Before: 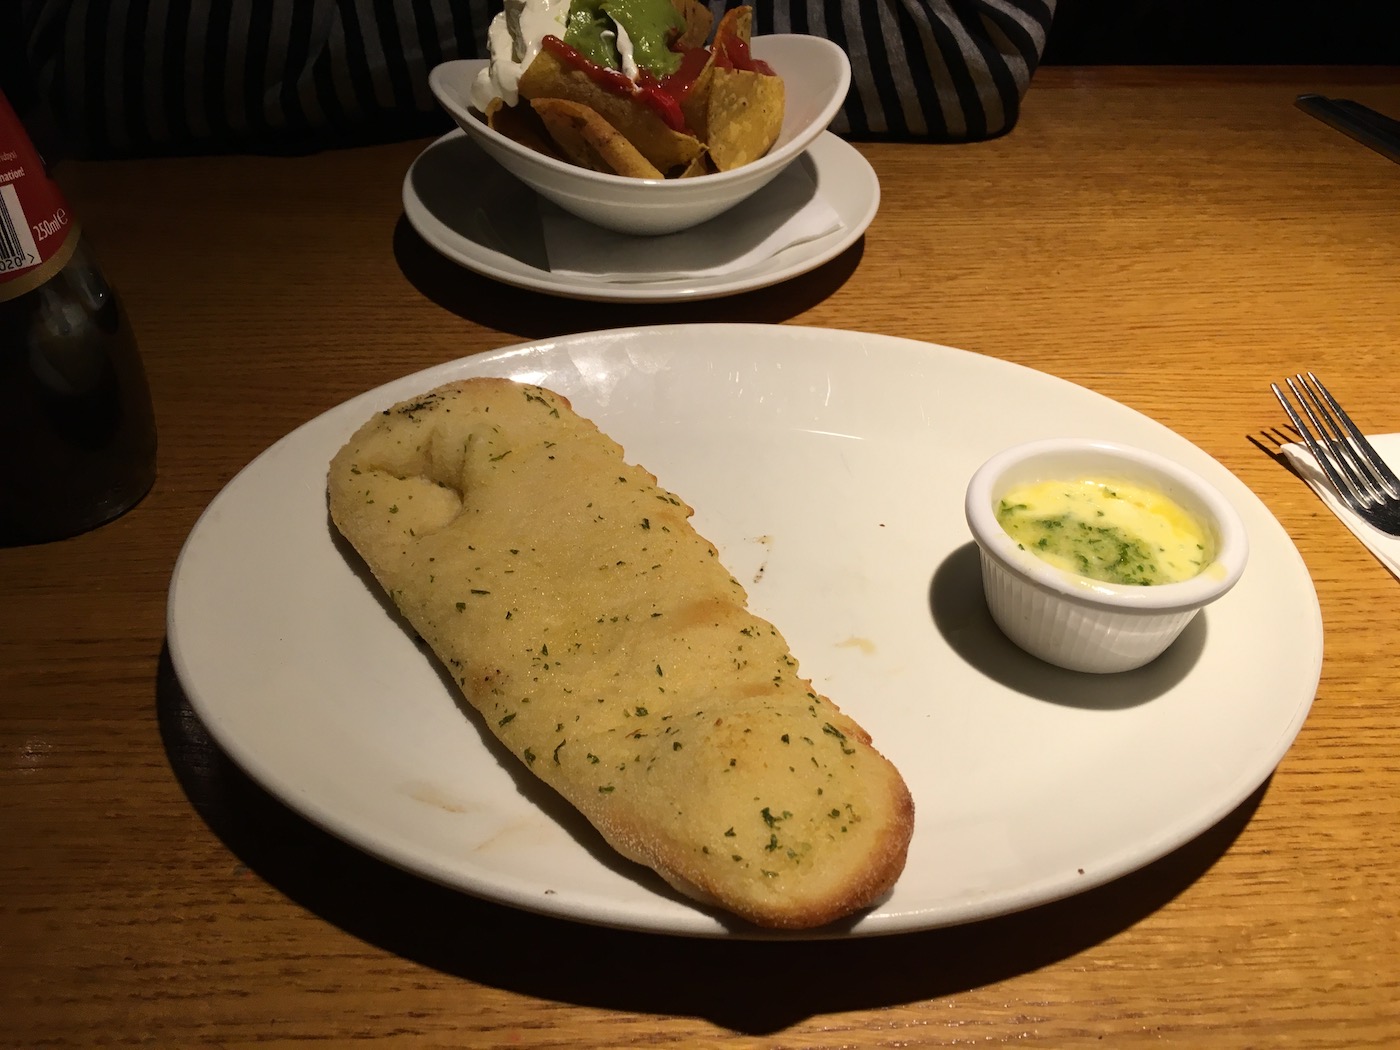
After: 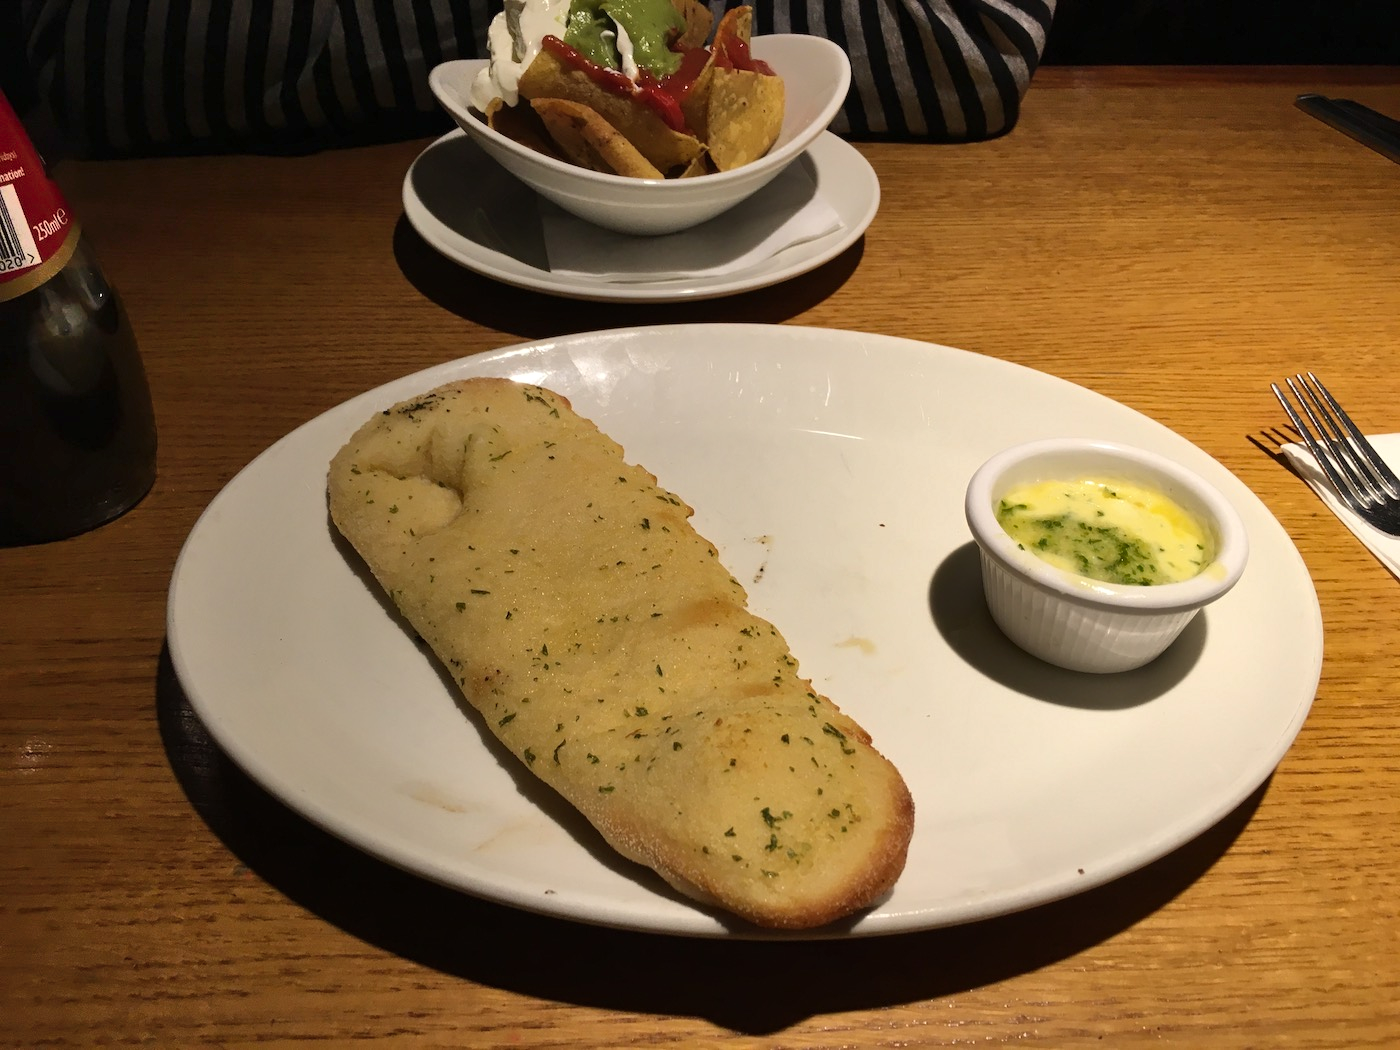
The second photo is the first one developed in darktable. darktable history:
rotate and perspective: automatic cropping original format, crop left 0, crop top 0
shadows and highlights: white point adjustment 1, soften with gaussian
